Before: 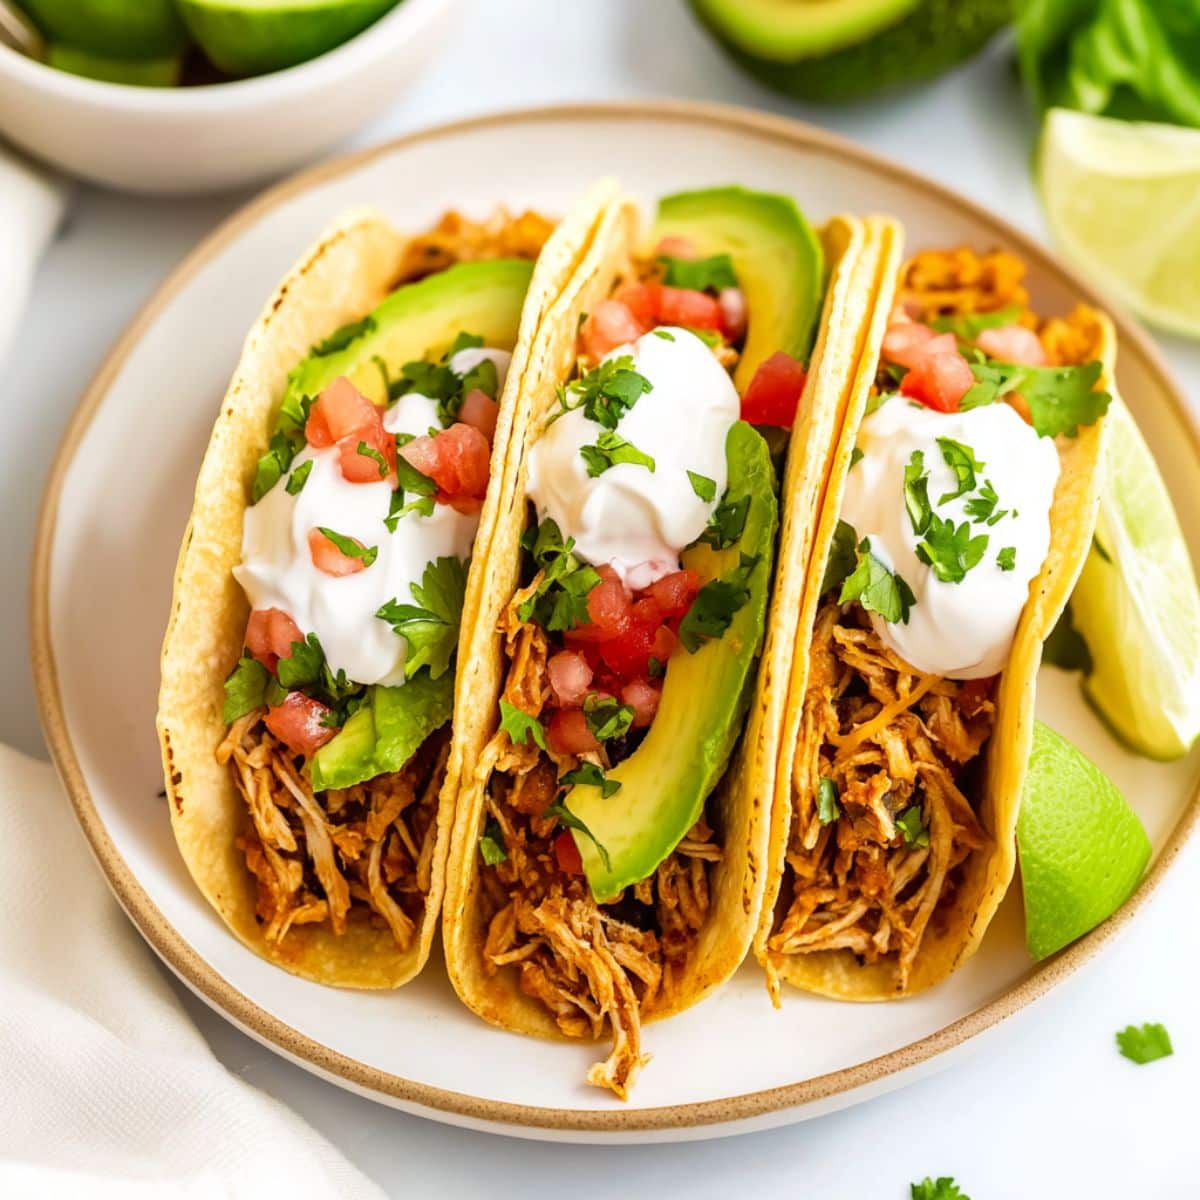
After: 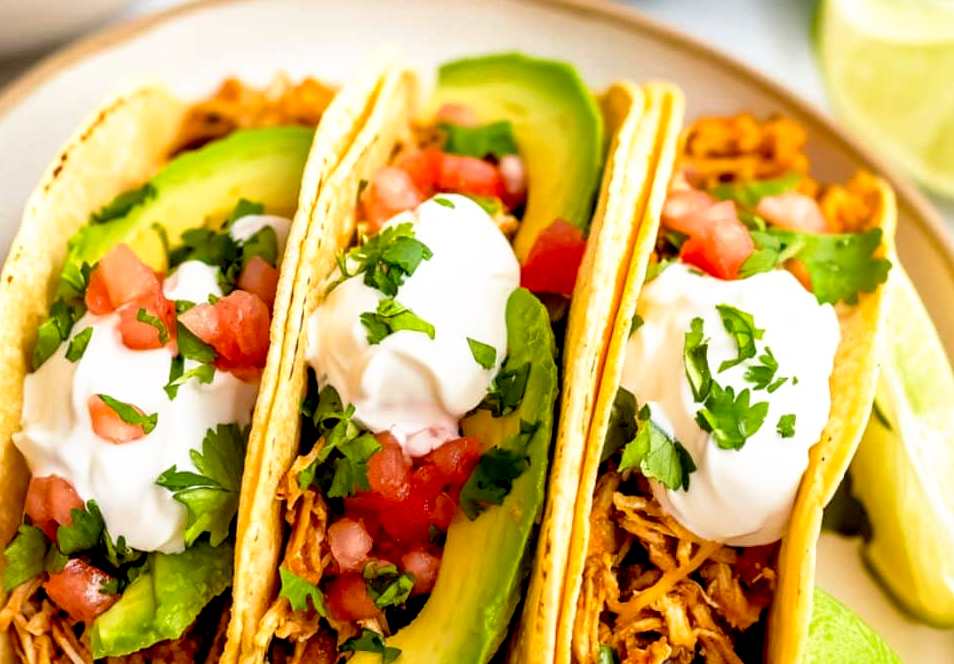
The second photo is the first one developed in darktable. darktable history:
base curve: curves: ch0 [(0.017, 0) (0.425, 0.441) (0.844, 0.933) (1, 1)], preserve colors none
crop: left 18.402%, top 11.085%, right 2.074%, bottom 33.55%
